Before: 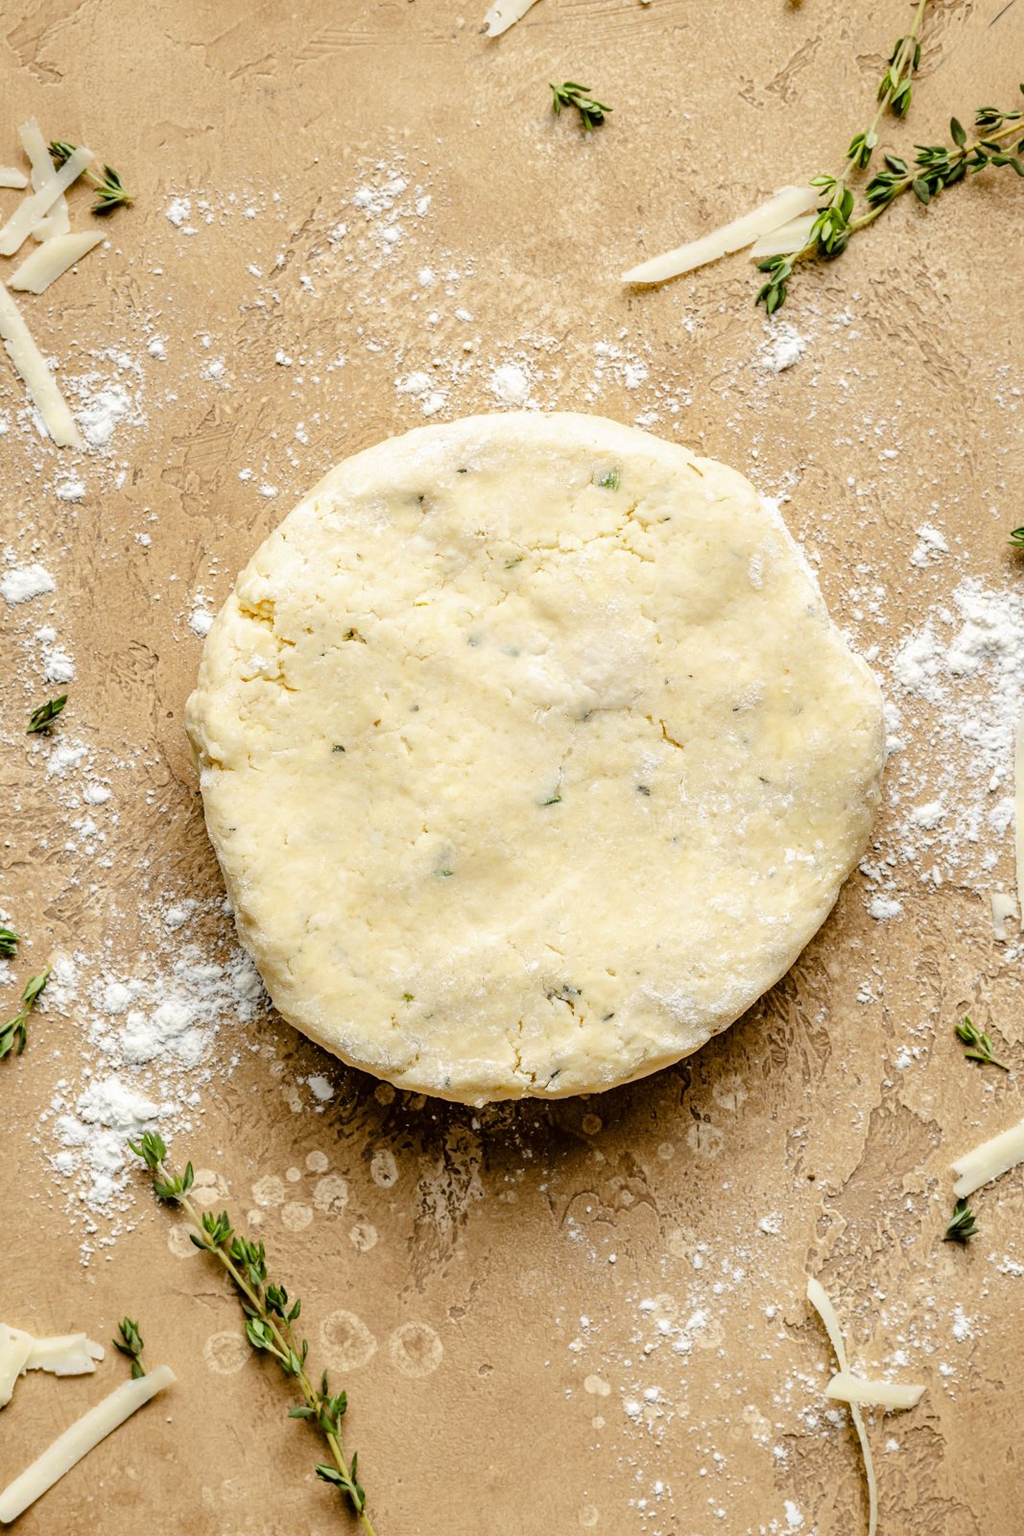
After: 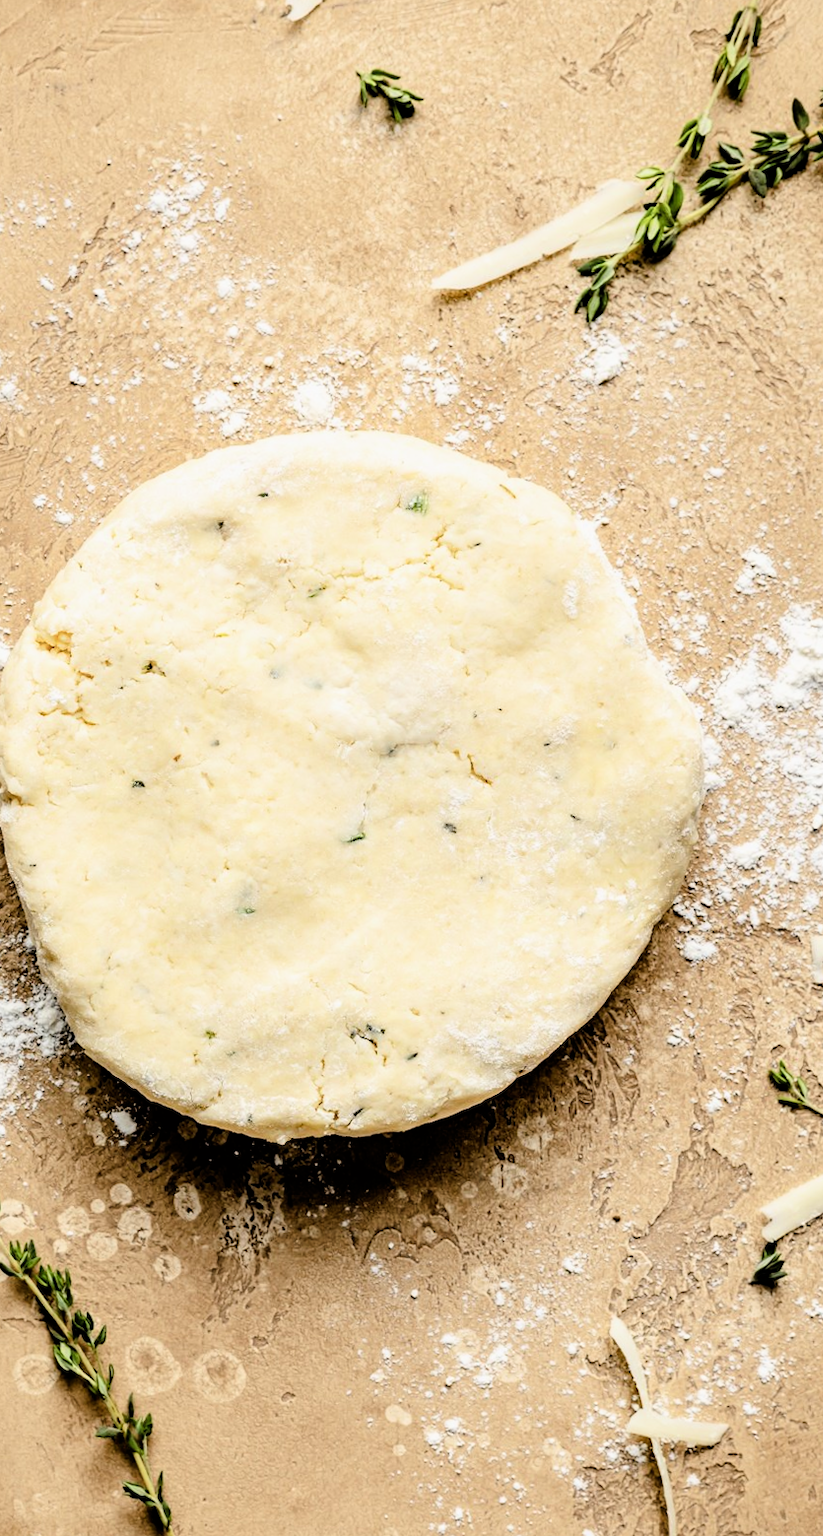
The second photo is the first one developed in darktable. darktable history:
filmic rgb: black relative exposure -5.42 EV, white relative exposure 2.85 EV, dynamic range scaling -37.73%, hardness 4, contrast 1.605, highlights saturation mix -0.93%
crop: left 17.582%, bottom 0.031%
rotate and perspective: rotation 0.074°, lens shift (vertical) 0.096, lens shift (horizontal) -0.041, crop left 0.043, crop right 0.952, crop top 0.024, crop bottom 0.979
